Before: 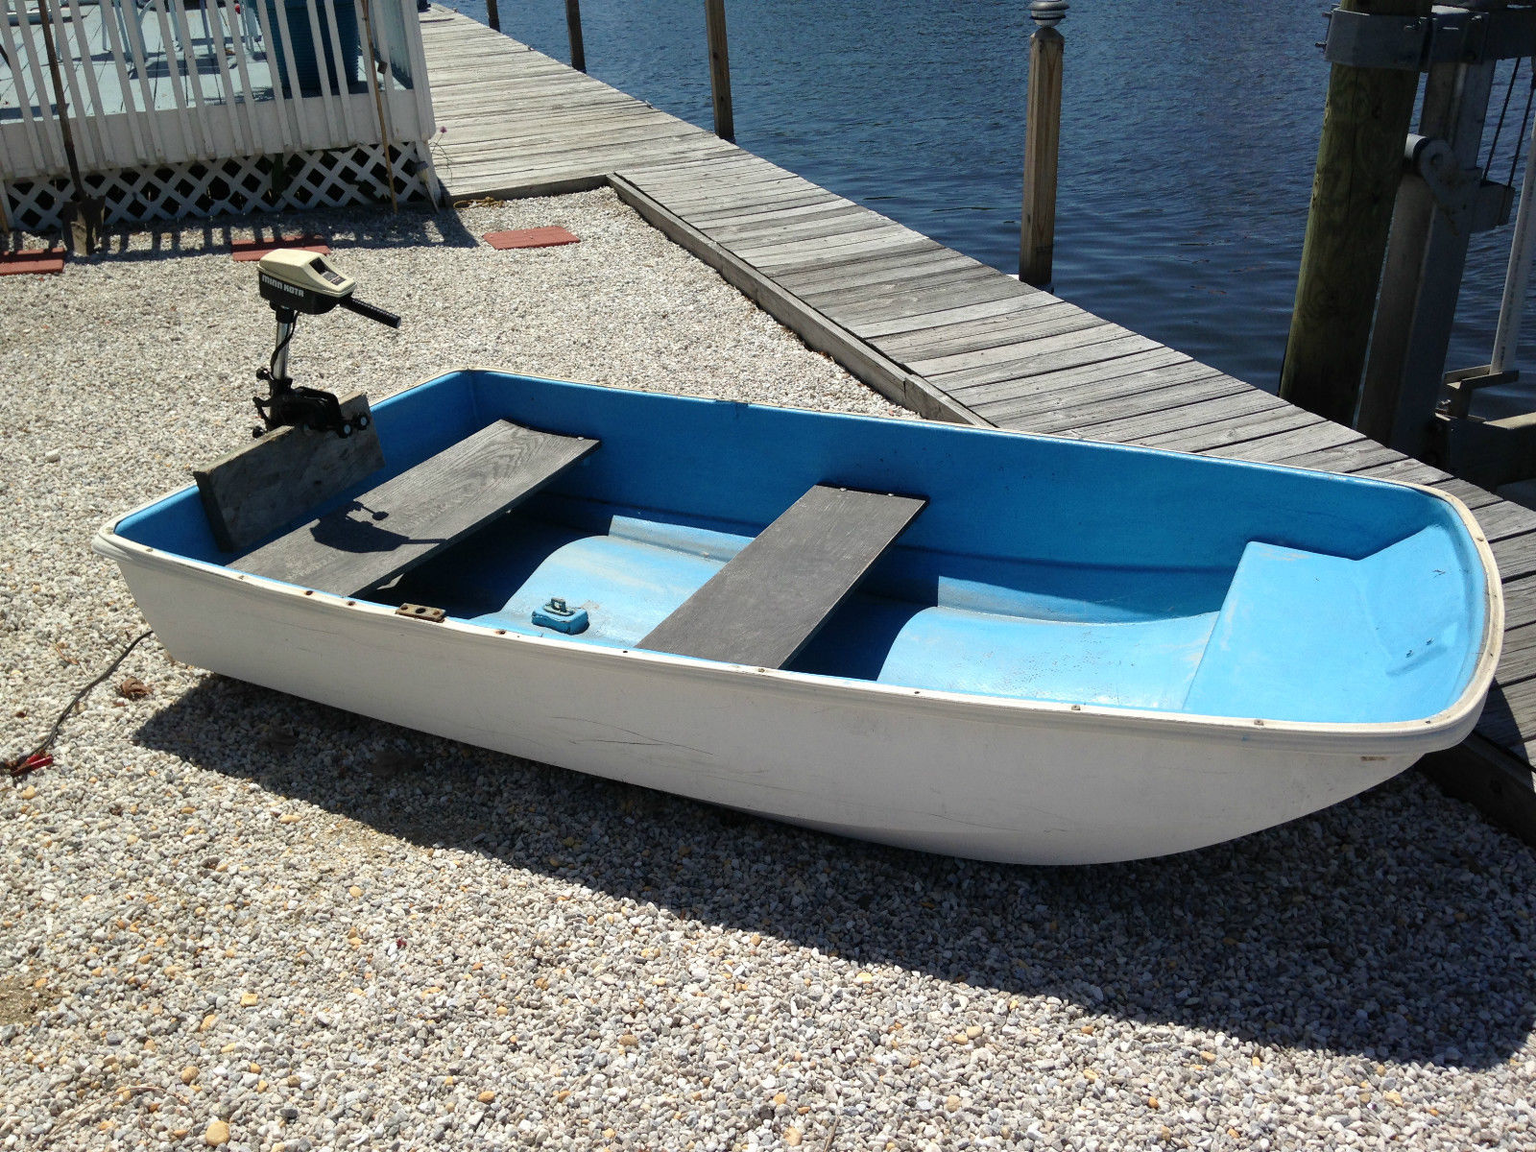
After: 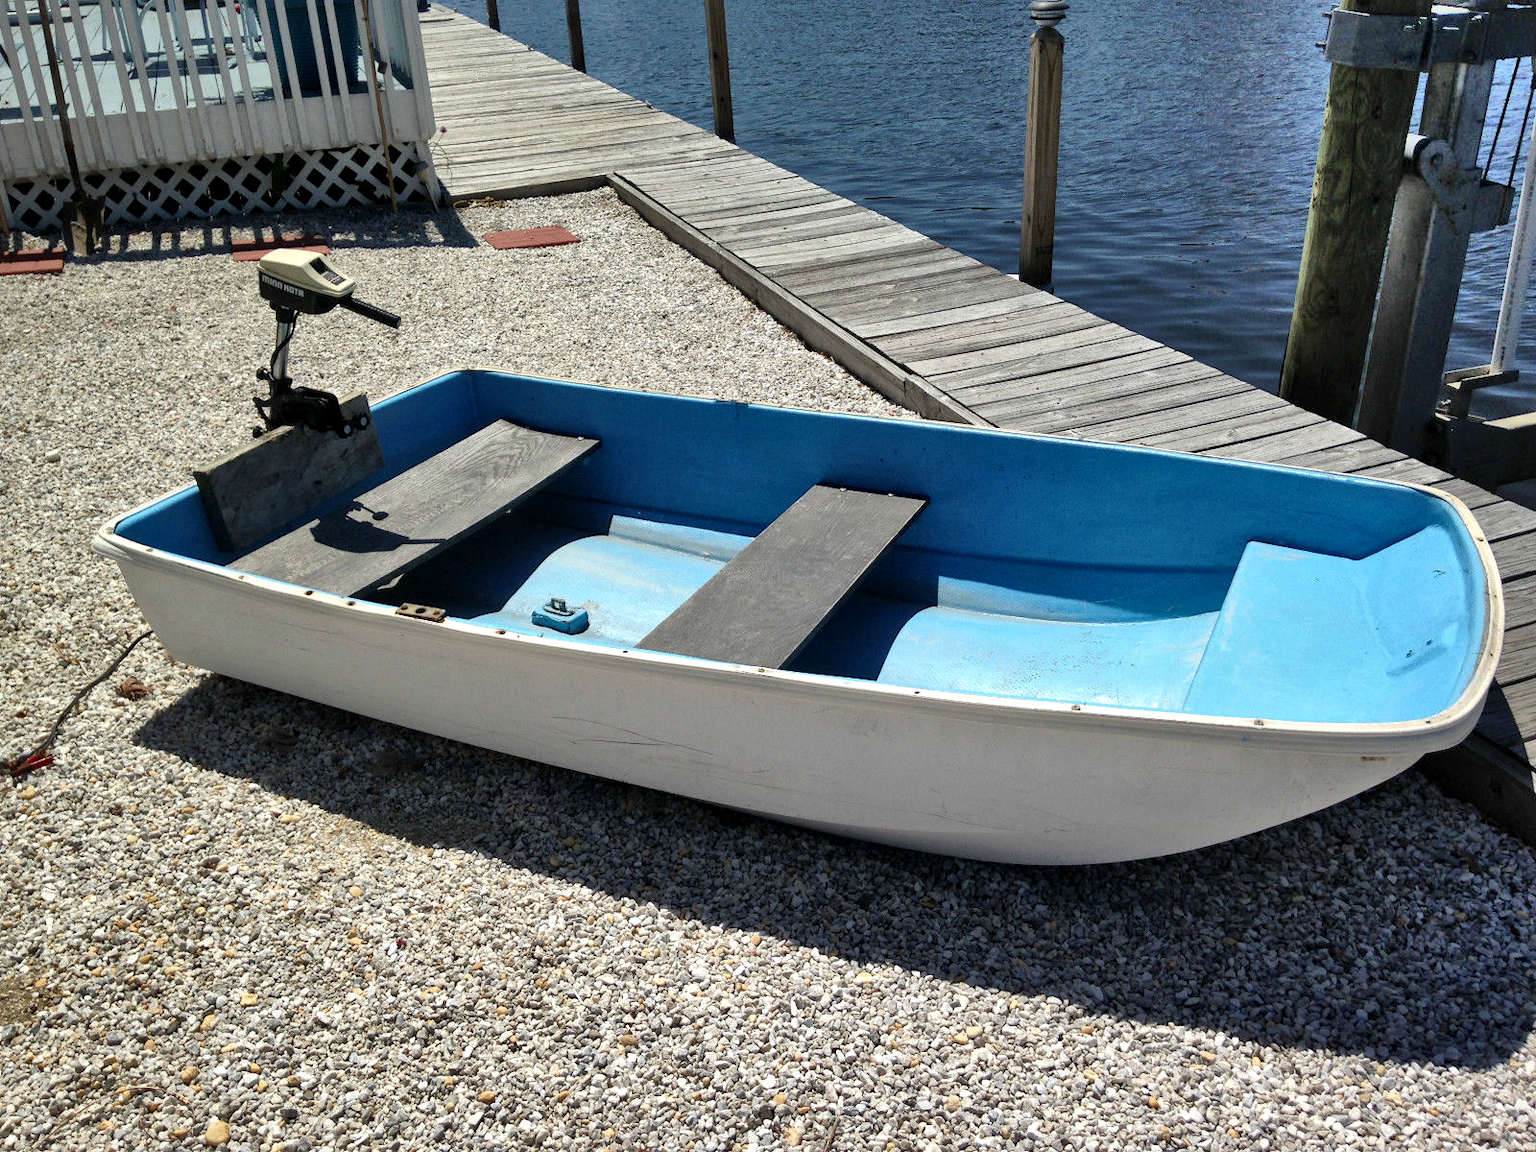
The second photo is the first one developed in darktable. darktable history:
shadows and highlights: shadows 75.96, highlights -60.65, soften with gaussian
local contrast: mode bilateral grid, contrast 30, coarseness 26, midtone range 0.2
